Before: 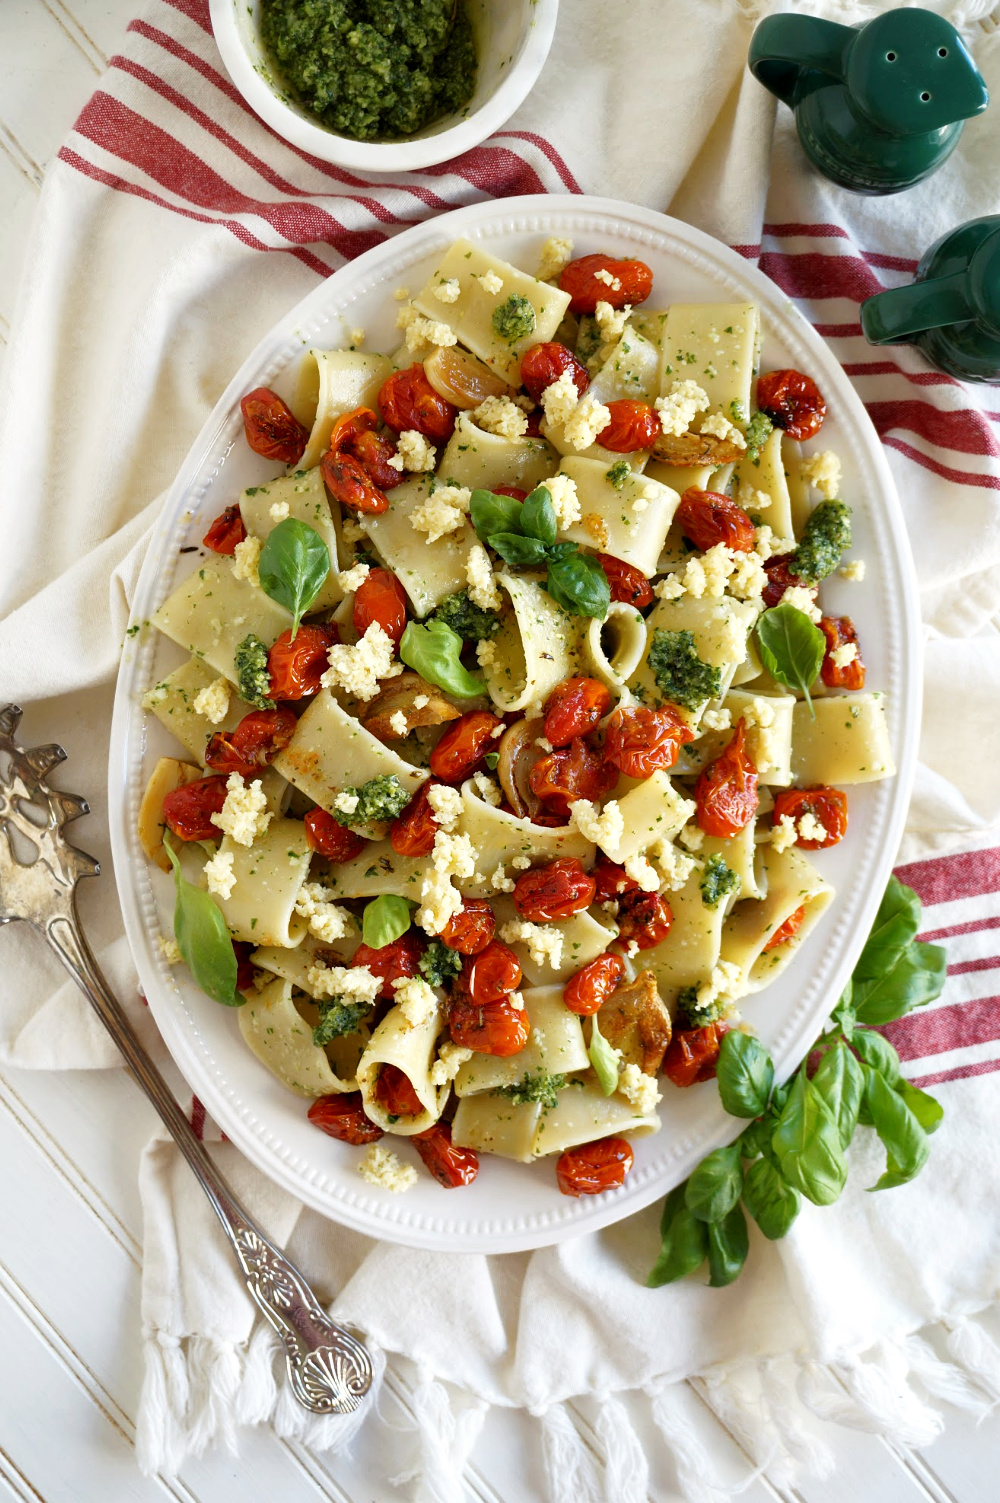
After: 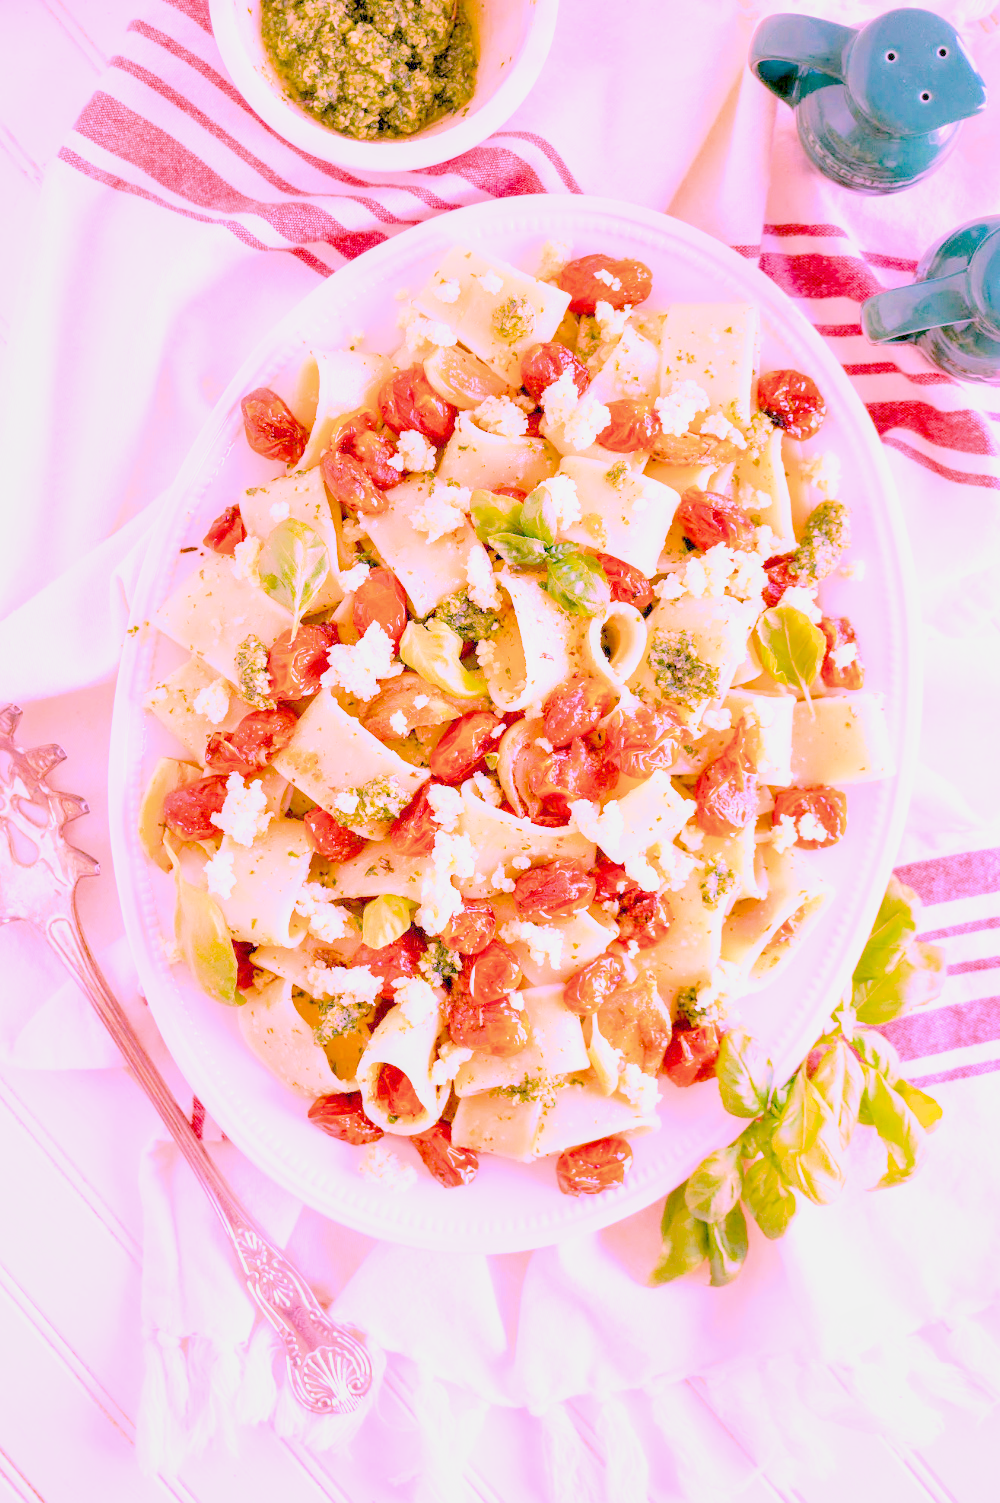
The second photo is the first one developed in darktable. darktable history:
highlight reconstruction: iterations 1, diameter of reconstruction 64 px
local contrast: on, module defaults
color balance rgb: perceptual saturation grading › global saturation 25%, global vibrance 10%
tone equalizer: on, module defaults
white balance: red 2.081, blue 1.774
filmic rgb: black relative exposure -8.42 EV, white relative exposure 4.68 EV, hardness 3.82, color science v6 (2022)
exposure: black level correction -0.001, exposure 0.9 EV, compensate exposure bias true, compensate highlight preservation false
